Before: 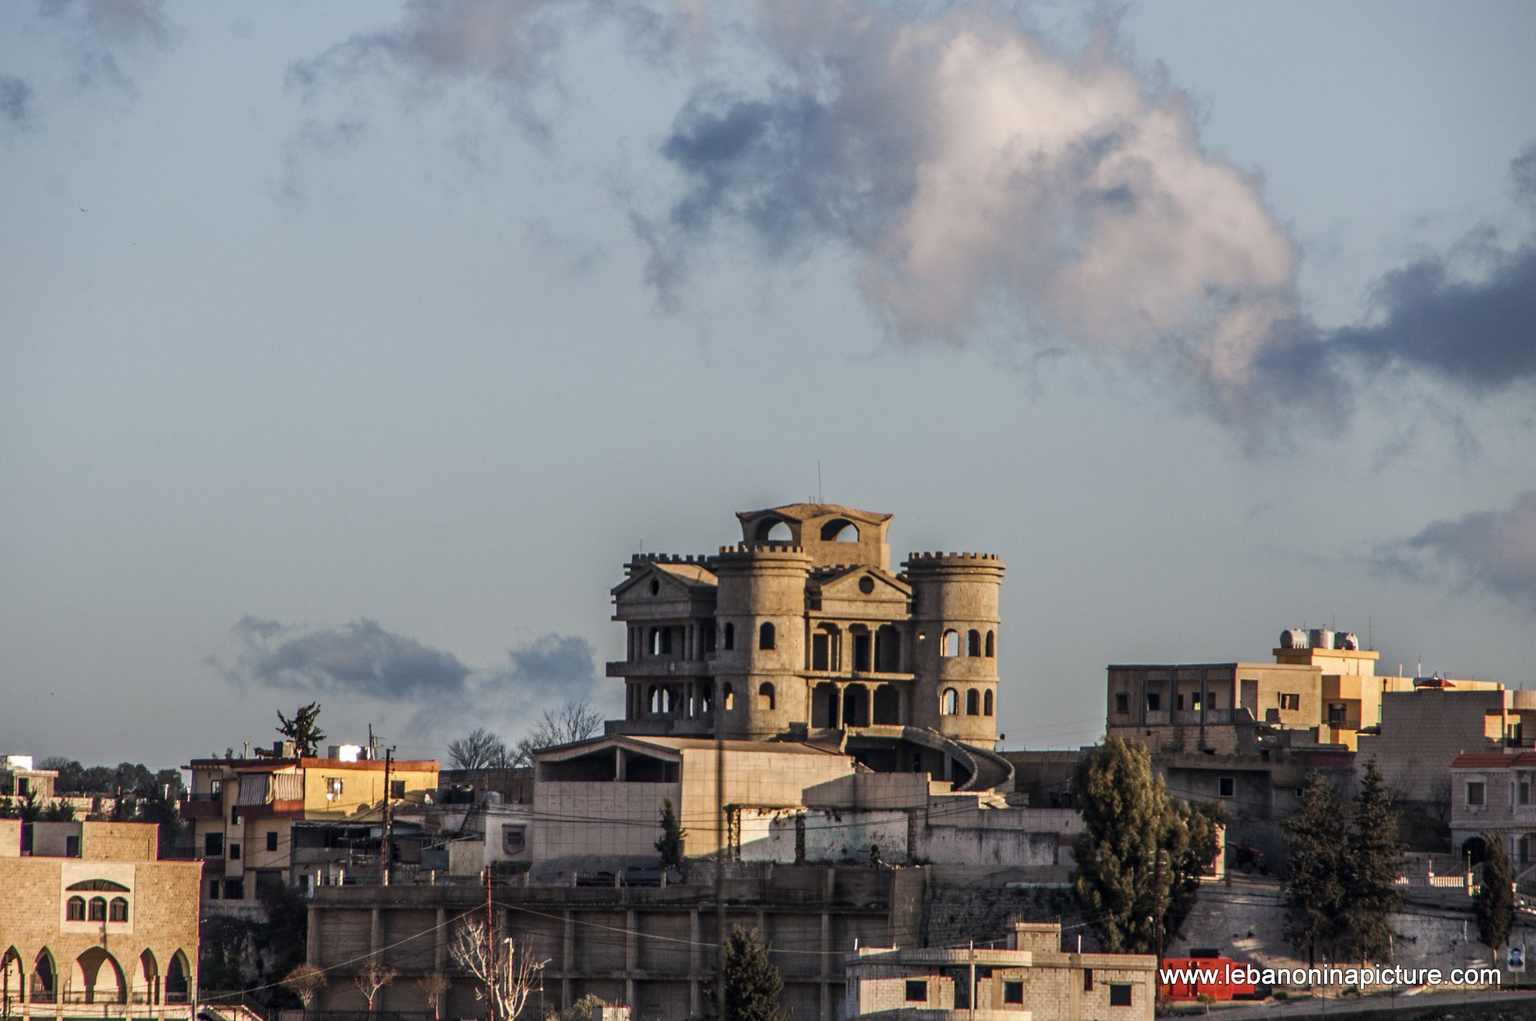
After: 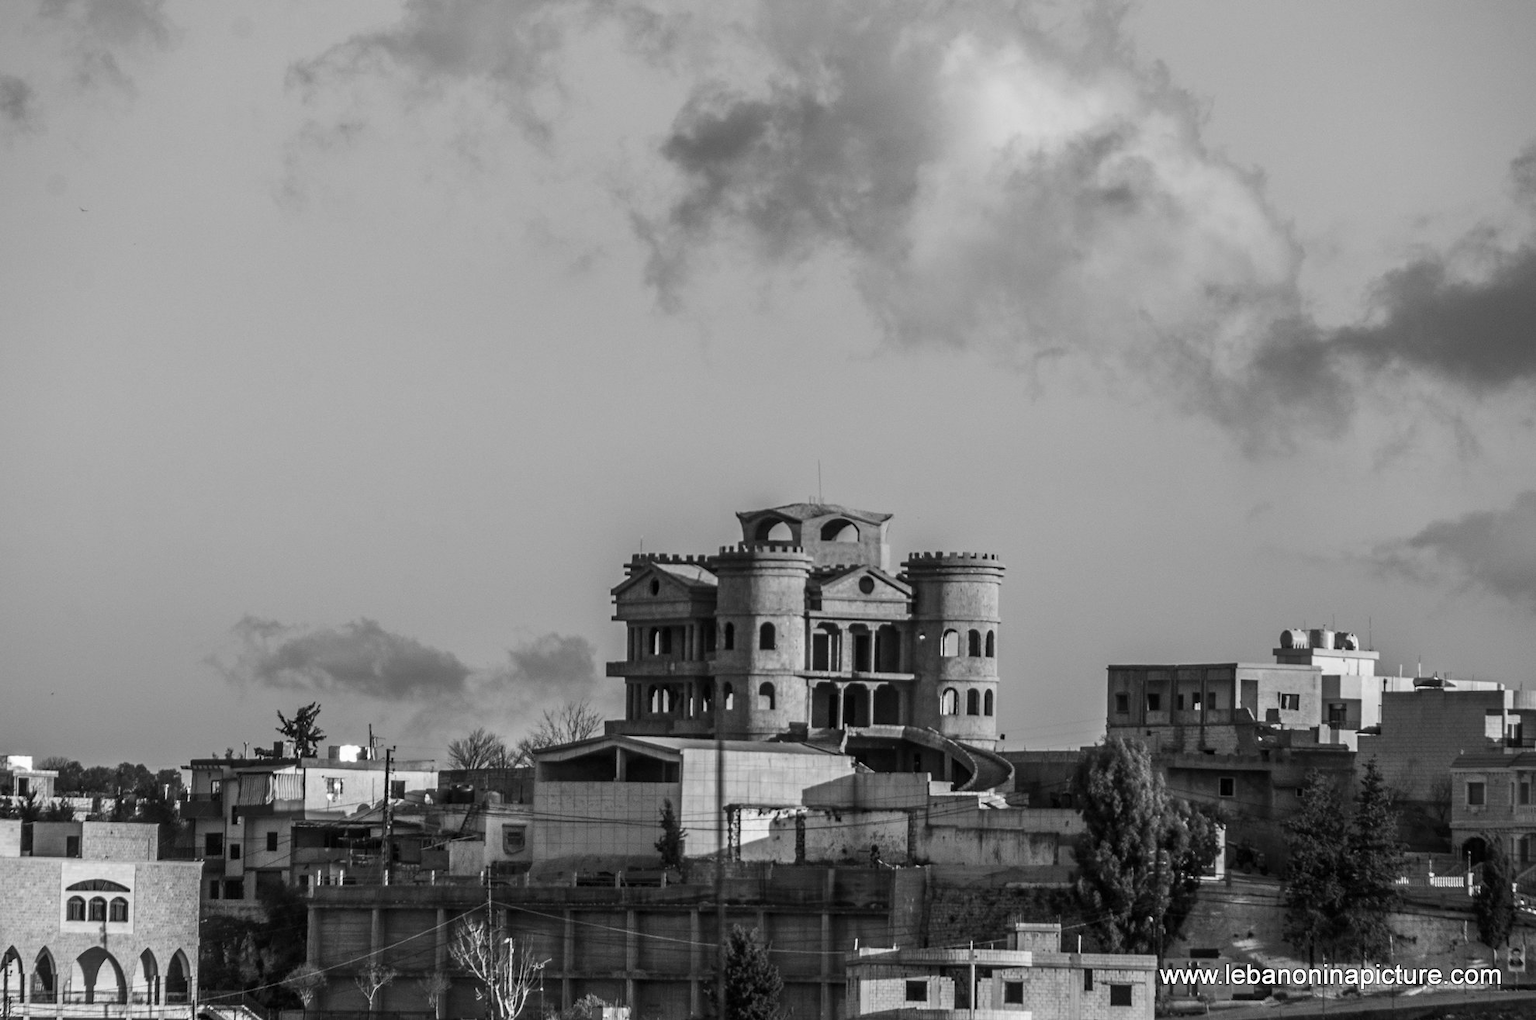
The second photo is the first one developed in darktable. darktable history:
monochrome: a -6.99, b 35.61, size 1.4
tone equalizer: on, module defaults
